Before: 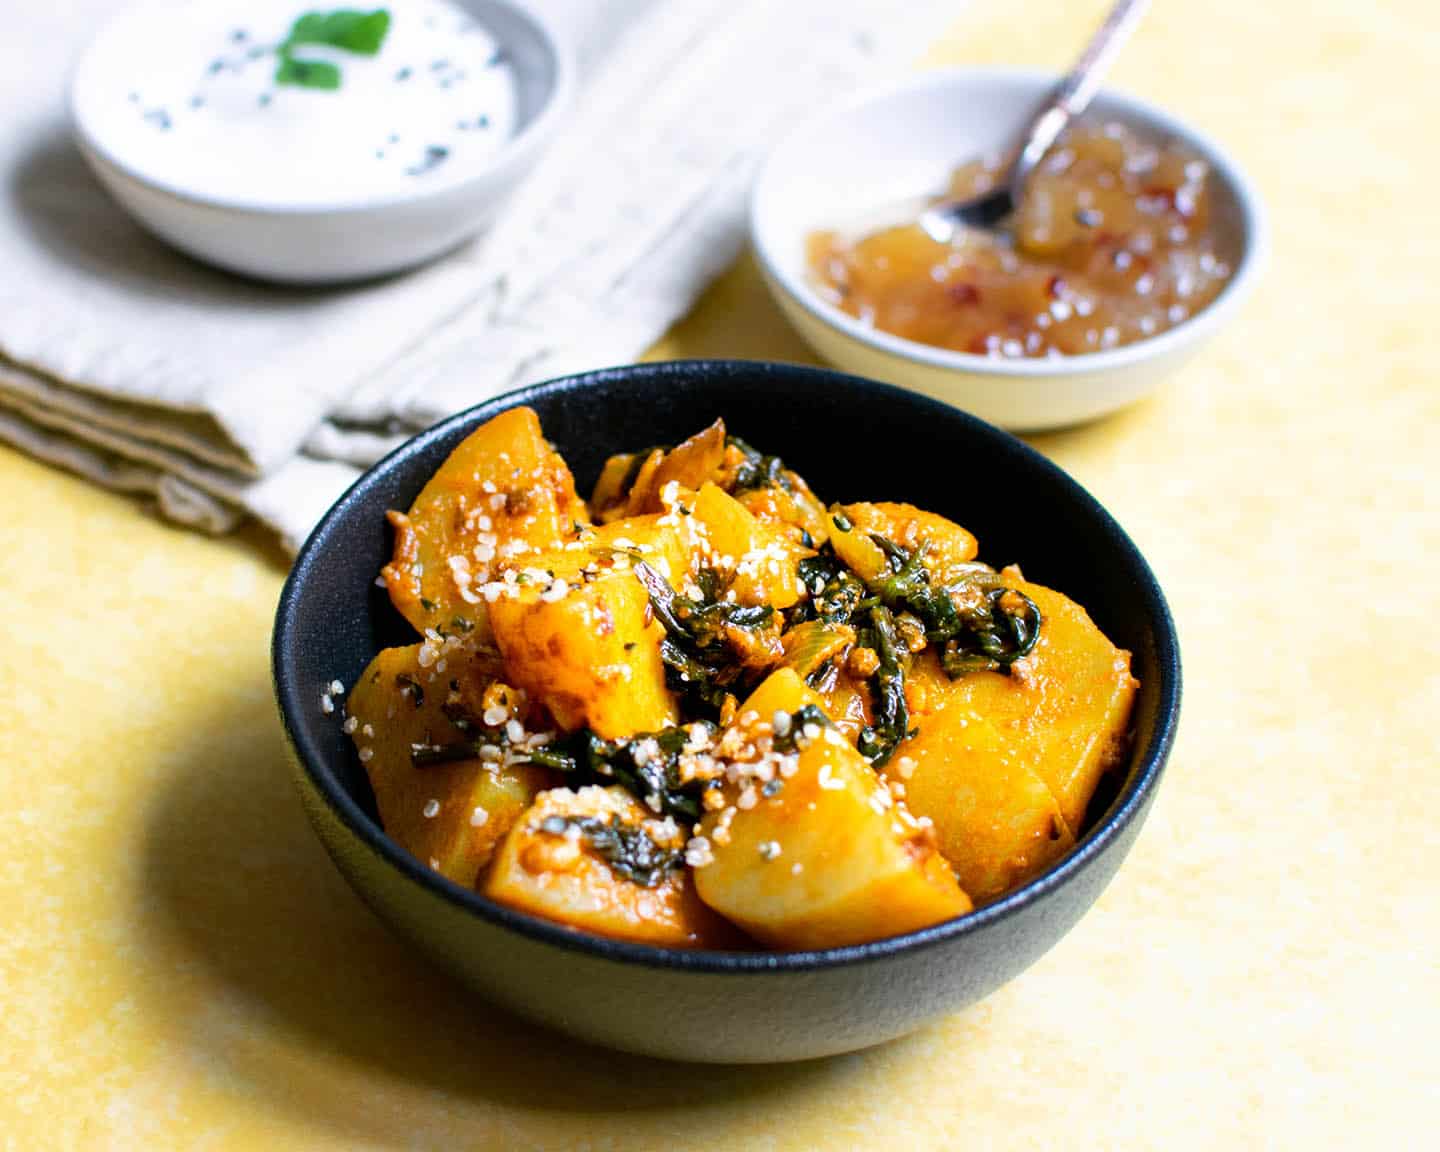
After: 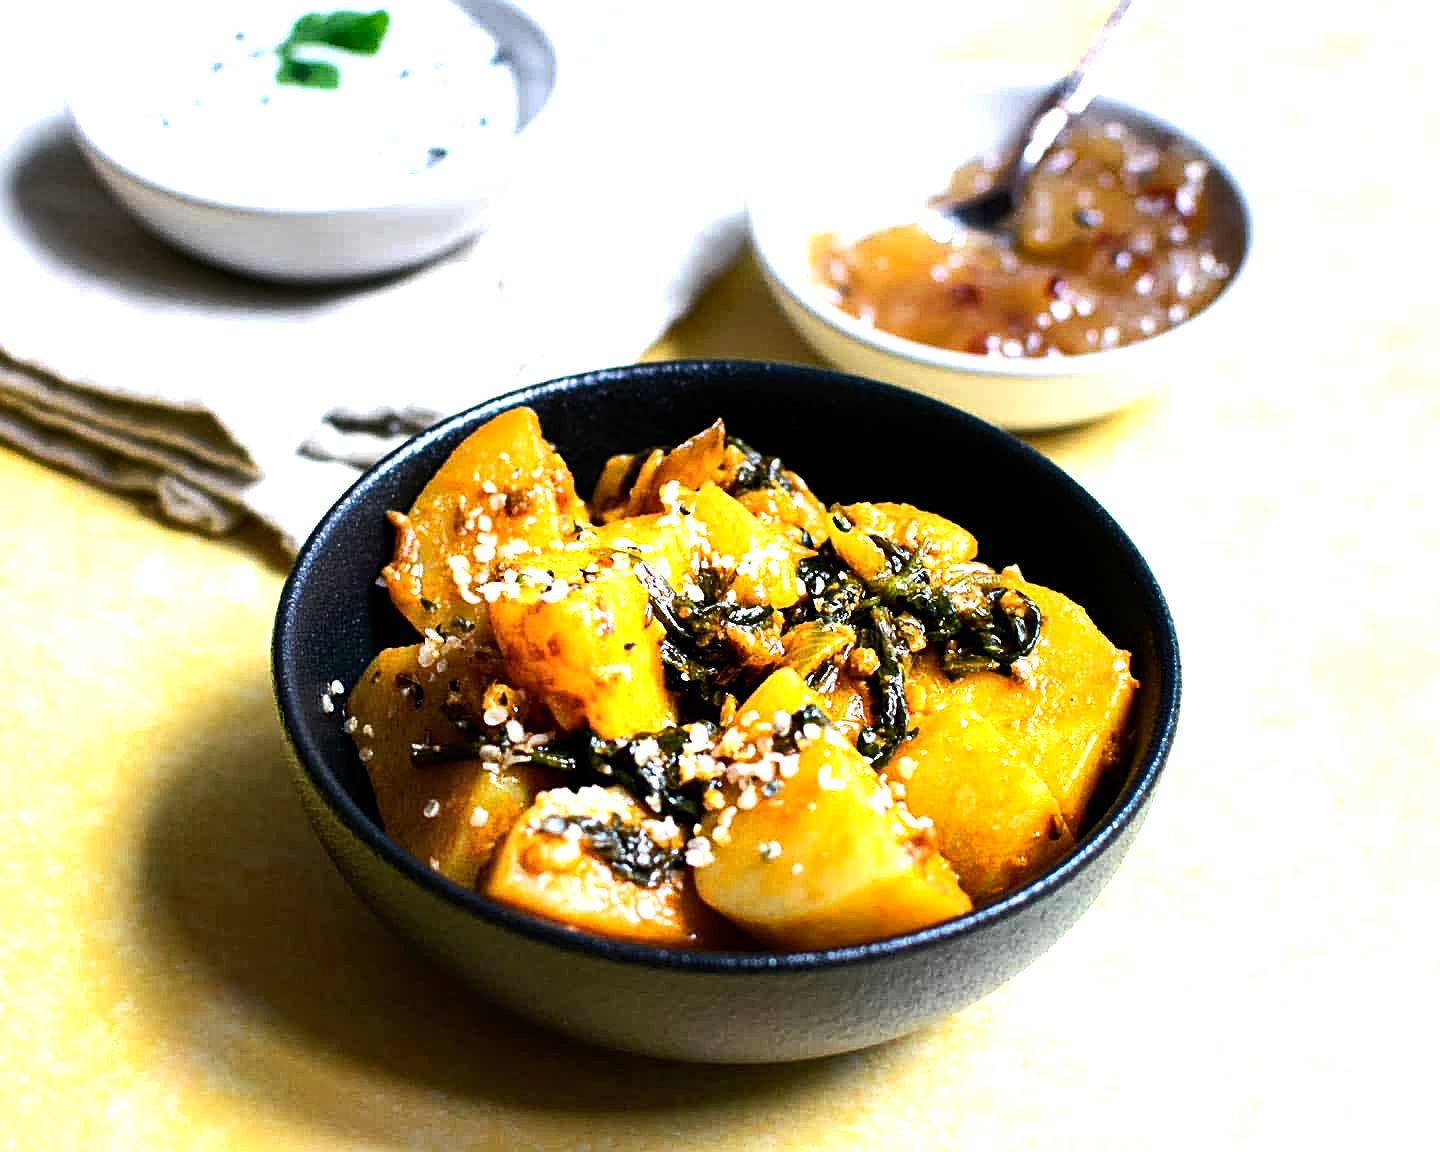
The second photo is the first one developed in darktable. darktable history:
shadows and highlights: radius 126.23, shadows 30.56, highlights -30.87, low approximation 0.01, soften with gaussian
sharpen: on, module defaults
tone equalizer: -8 EV -0.728 EV, -7 EV -0.721 EV, -6 EV -0.561 EV, -5 EV -0.39 EV, -3 EV 0.39 EV, -2 EV 0.6 EV, -1 EV 0.694 EV, +0 EV 0.758 EV, edges refinement/feathering 500, mask exposure compensation -1.57 EV, preserve details no
